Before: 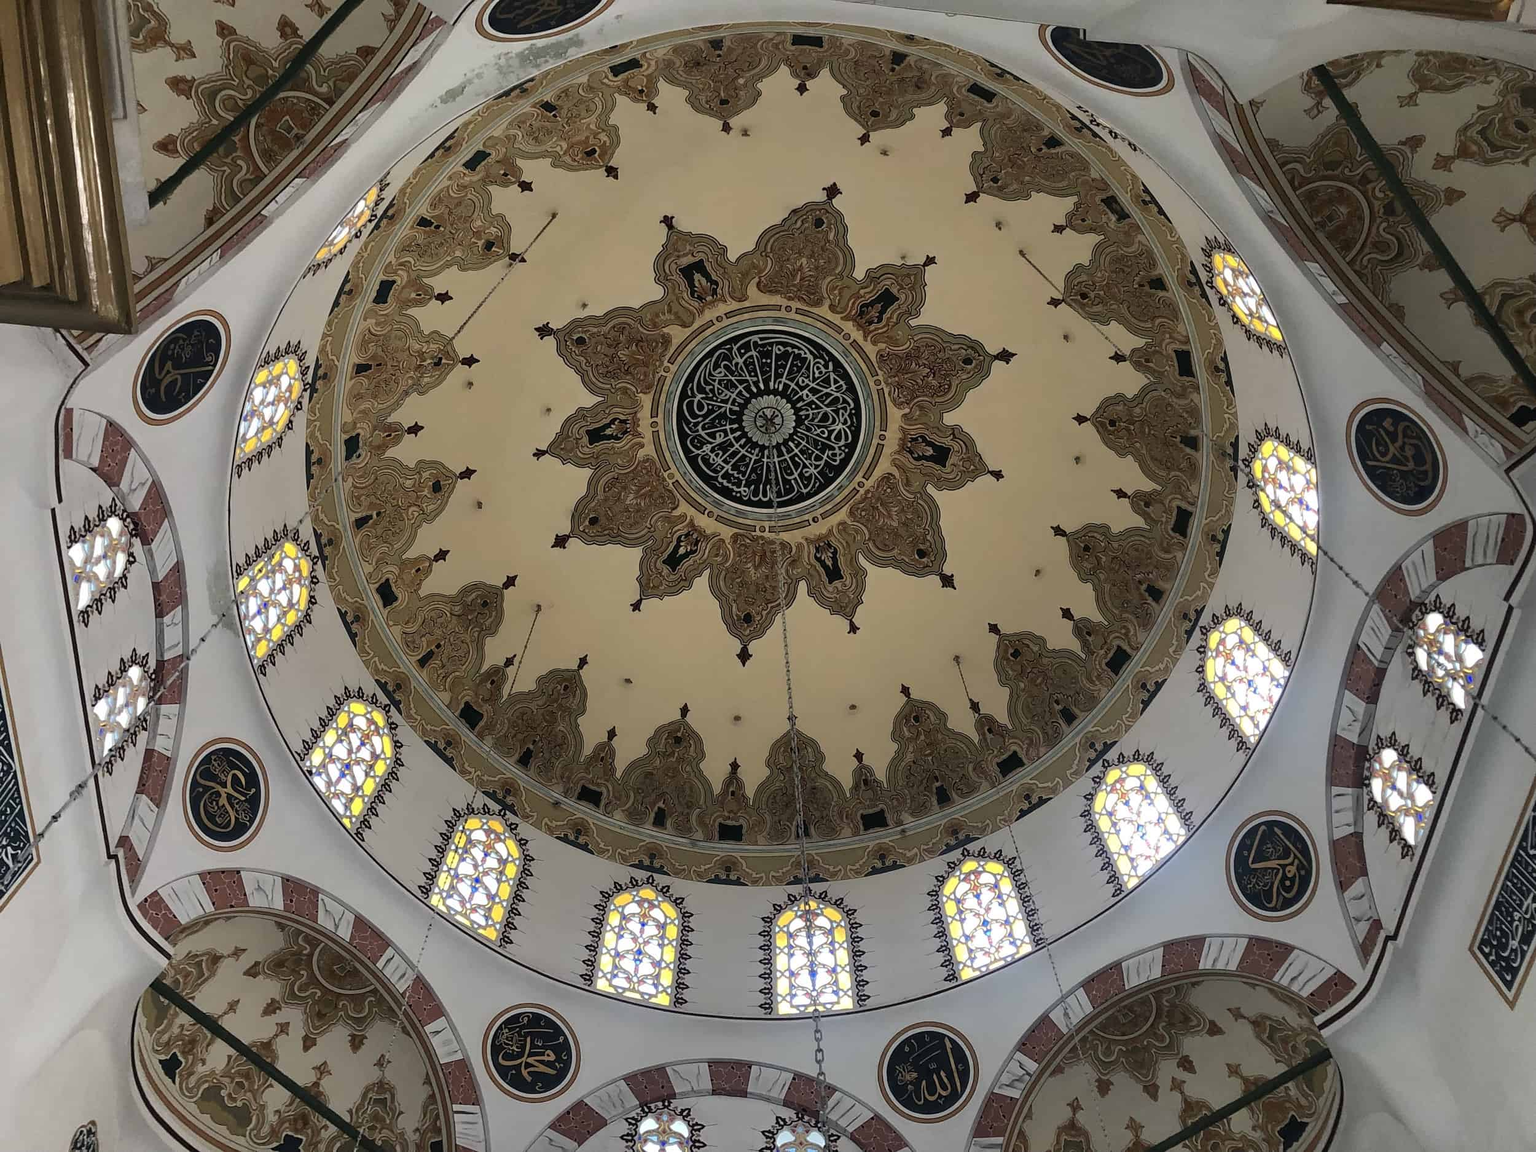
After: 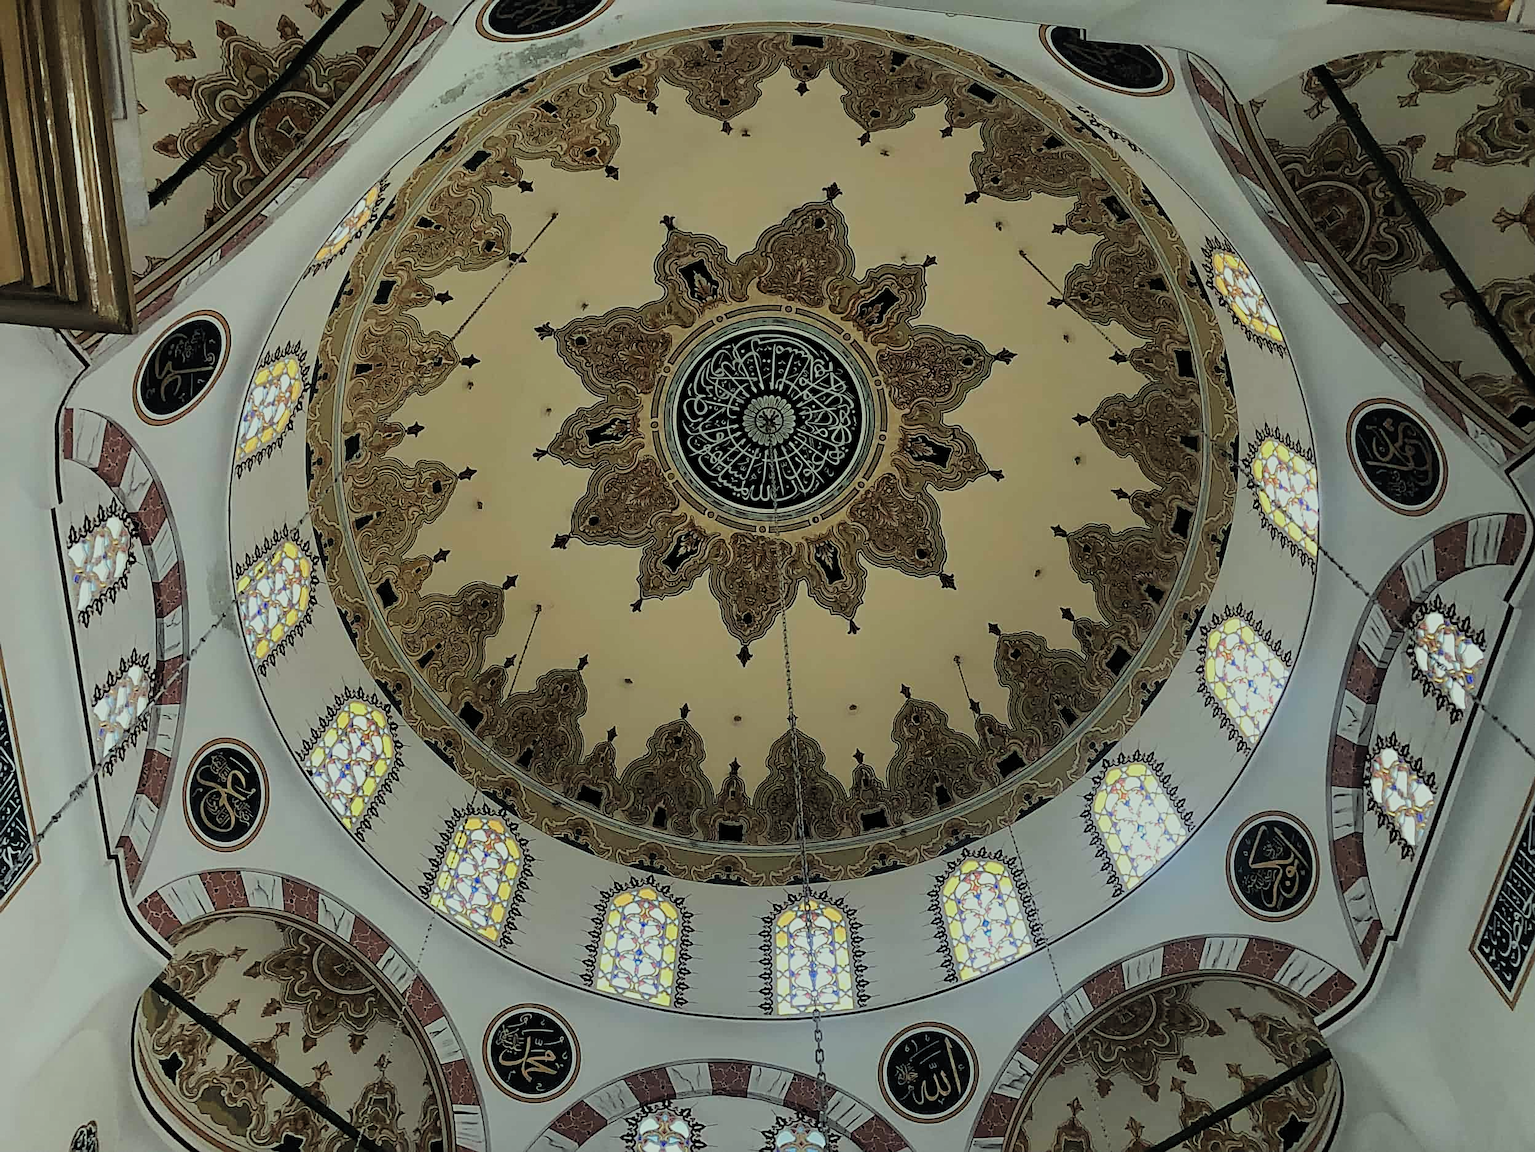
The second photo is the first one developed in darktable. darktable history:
filmic rgb: black relative exposure -7.19 EV, white relative exposure 5.35 EV, hardness 3.03, color science v4 (2020)
sharpen: radius 2.614, amount 0.688
color correction: highlights a* -8.17, highlights b* 3.73
